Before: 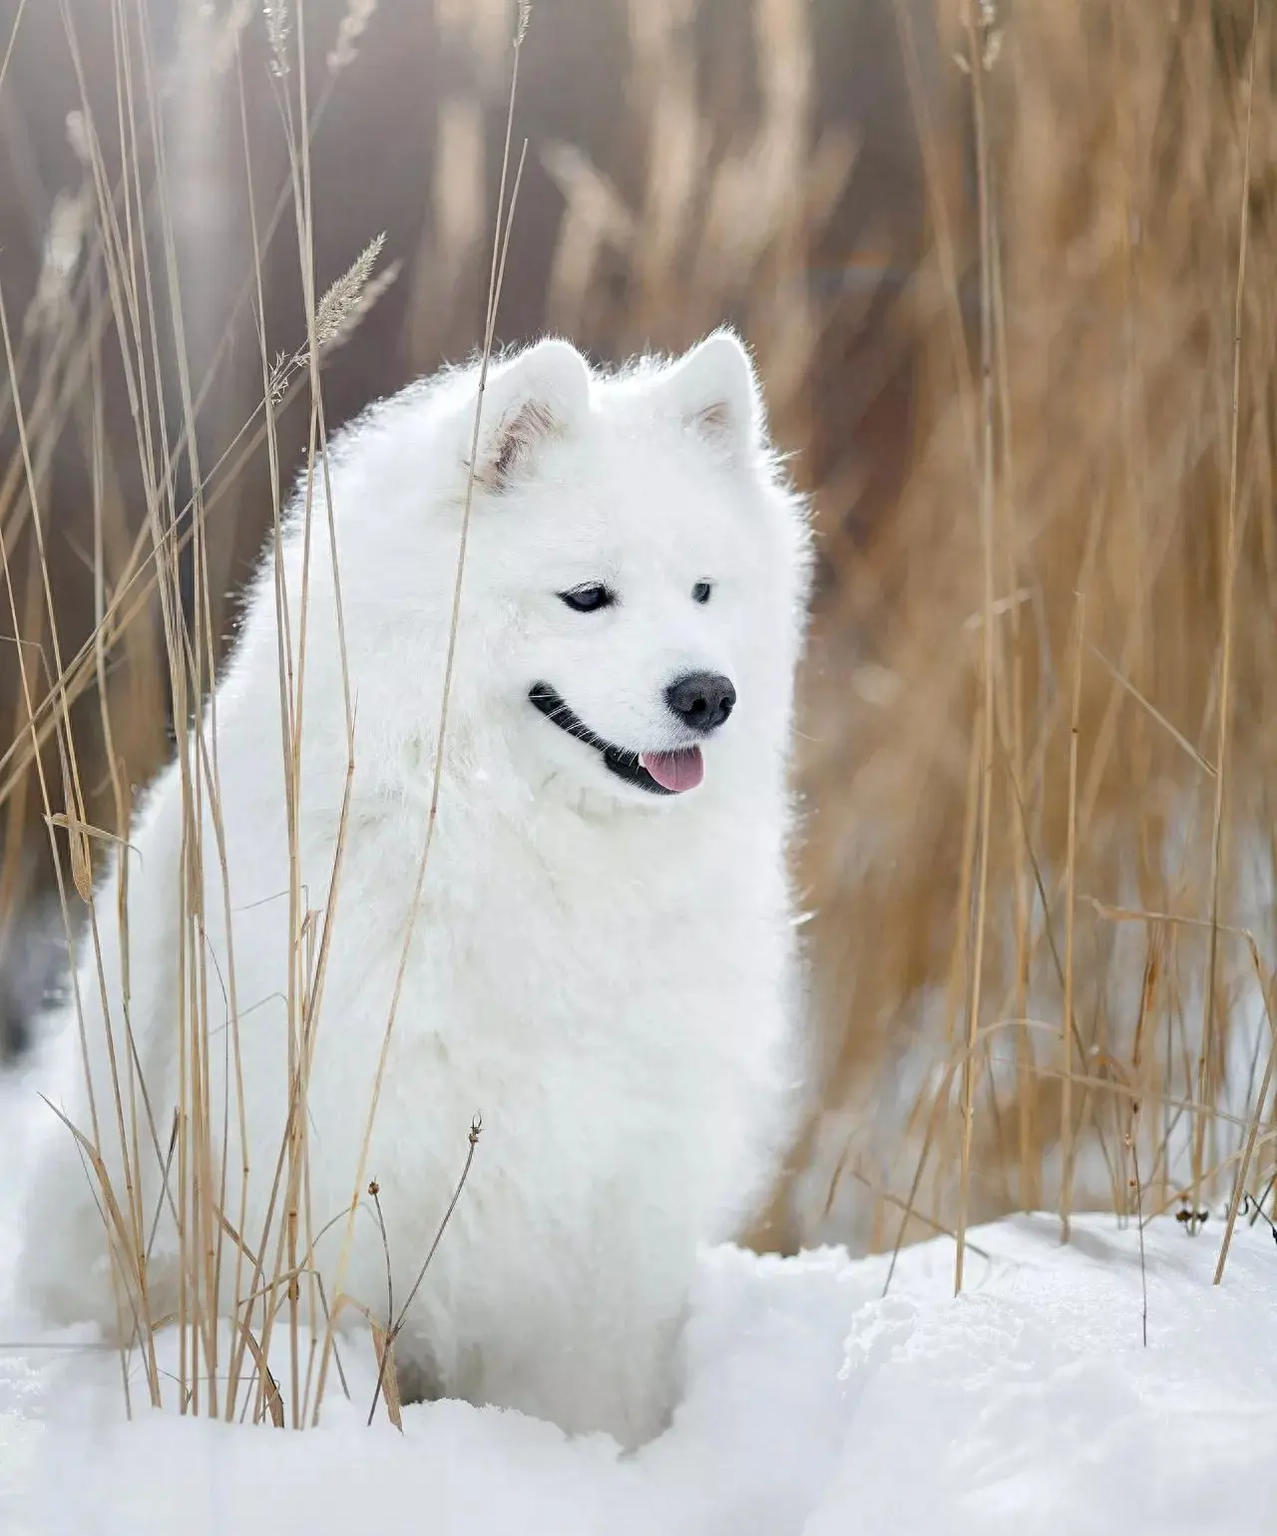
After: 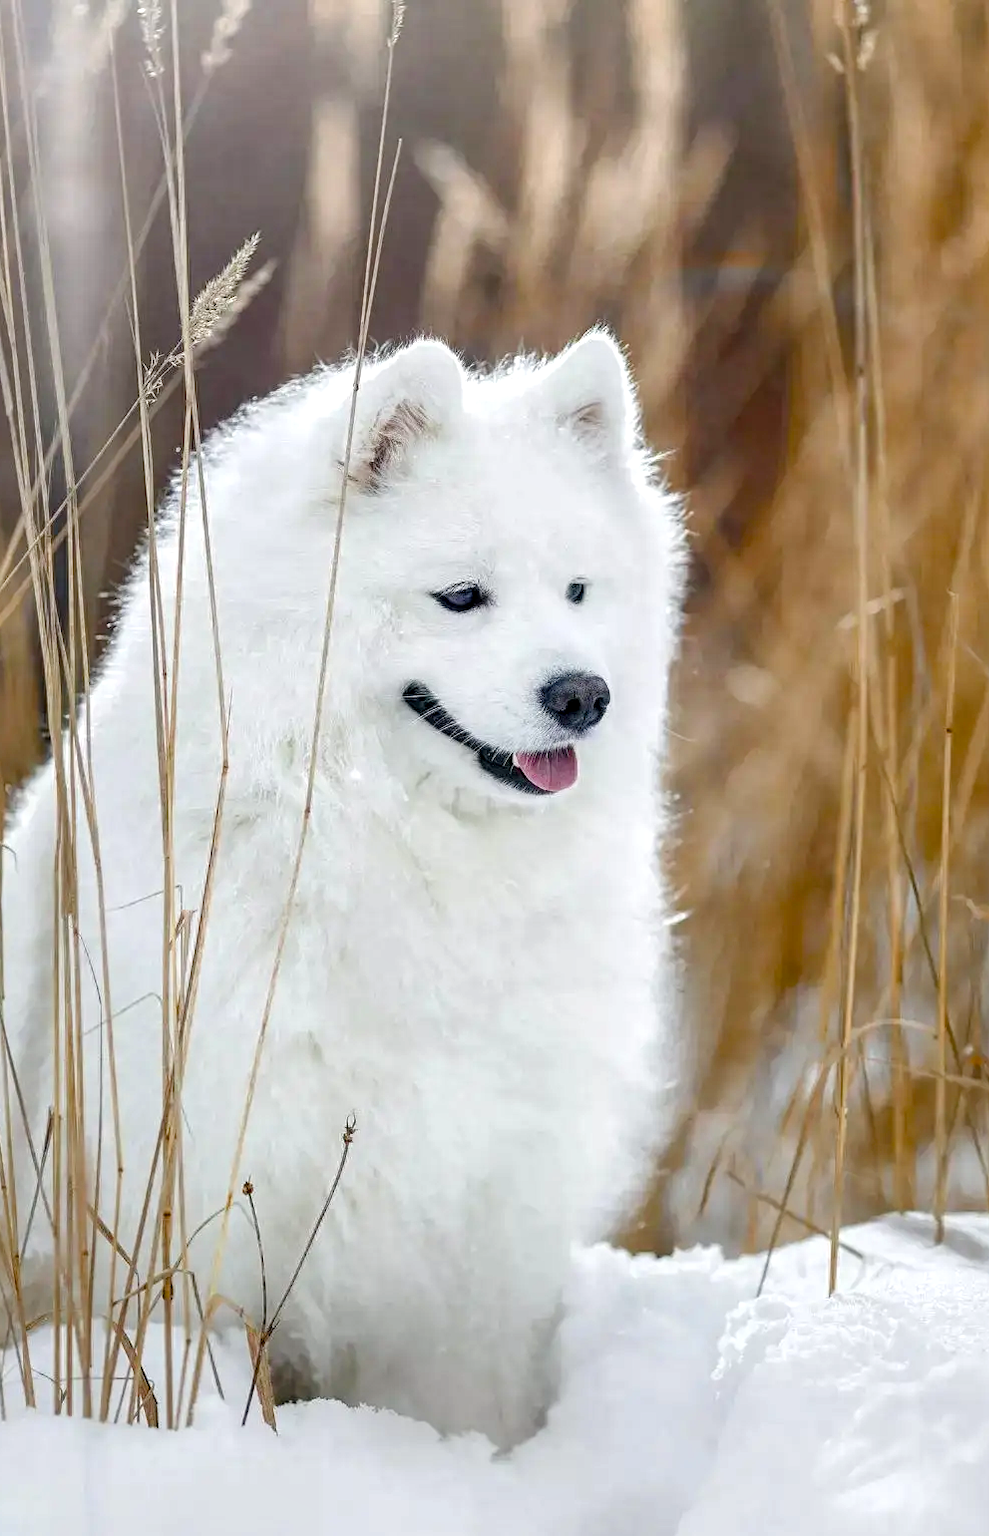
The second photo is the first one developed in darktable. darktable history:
crop: left 9.862%, right 12.629%
local contrast: highlights 21%, detail 150%
color balance rgb: shadows lift › luminance -10.404%, linear chroma grading › global chroma 9.687%, perceptual saturation grading › global saturation -0.085%, perceptual saturation grading › mid-tones 6.202%, perceptual saturation grading › shadows 71.493%
